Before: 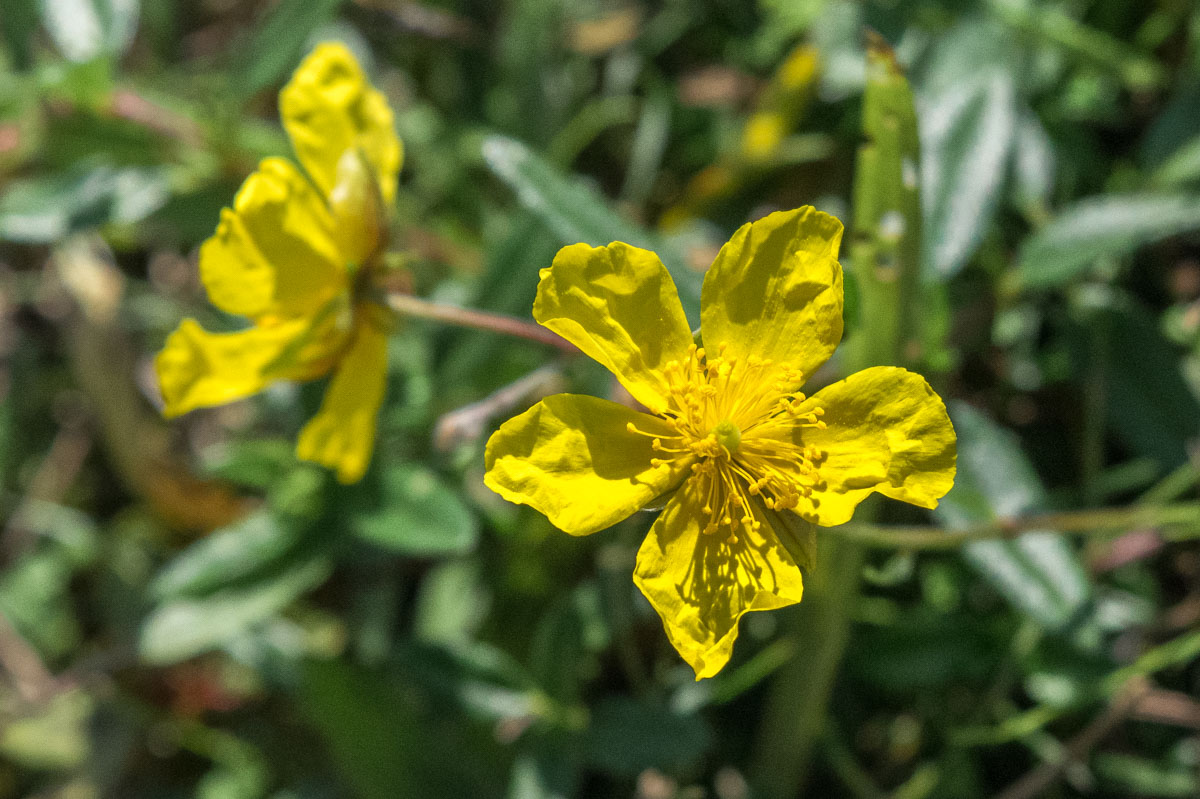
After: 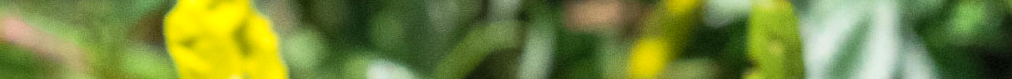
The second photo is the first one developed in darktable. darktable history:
crop and rotate: left 9.644%, top 9.491%, right 6.021%, bottom 80.509%
contrast brightness saturation: contrast 0.2, brightness 0.16, saturation 0.22
